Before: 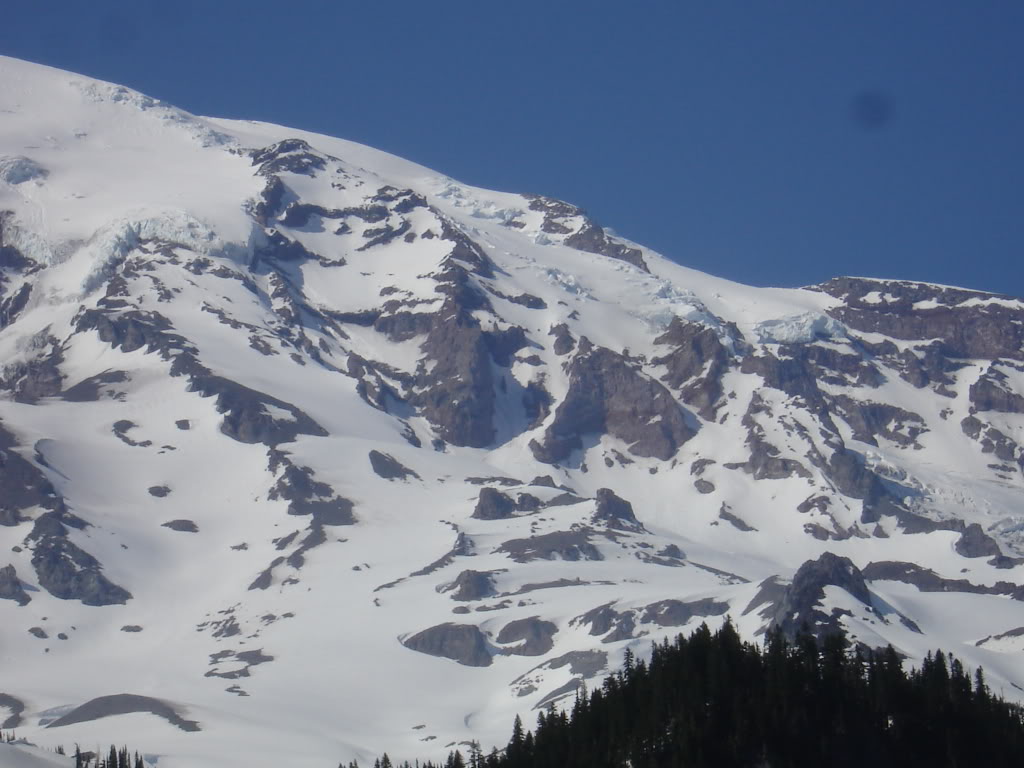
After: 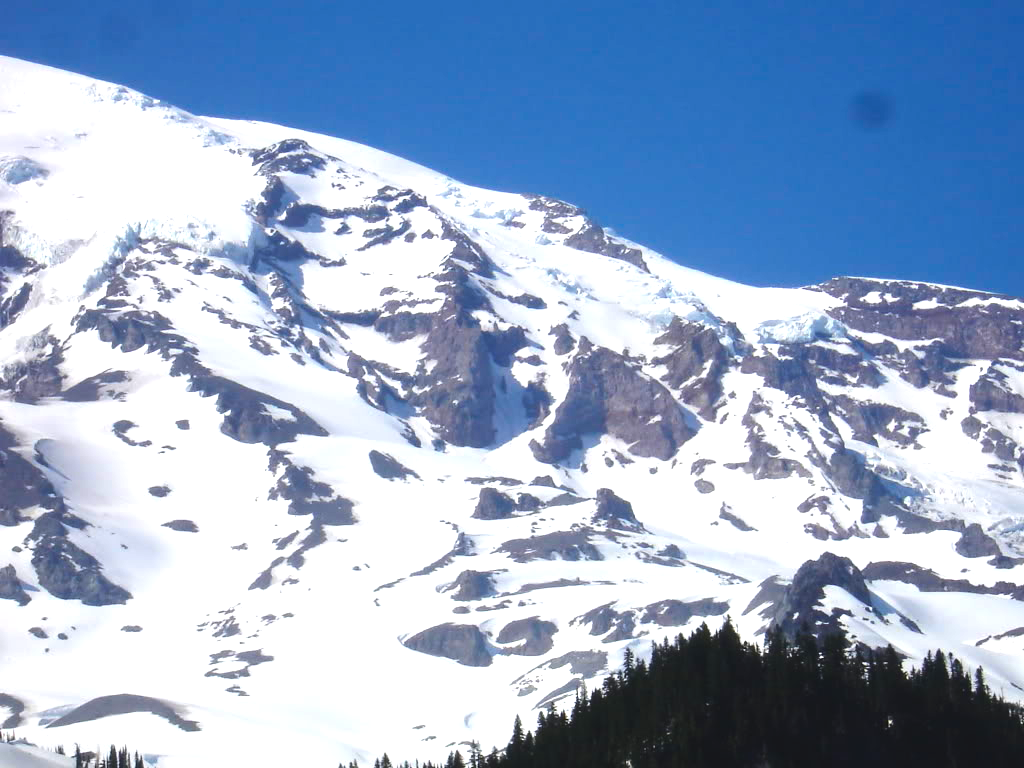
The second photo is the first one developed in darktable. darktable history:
exposure: black level correction 0, exposure 1 EV, compensate exposure bias true, compensate highlight preservation false
color balance rgb: global offset › luminance 0.478%, global offset › hue 170.01°, perceptual saturation grading › global saturation 39.557%, perceptual brilliance grading › highlights 15.551%, perceptual brilliance grading › mid-tones 6.714%, perceptual brilliance grading › shadows -15.64%, global vibrance 20%
